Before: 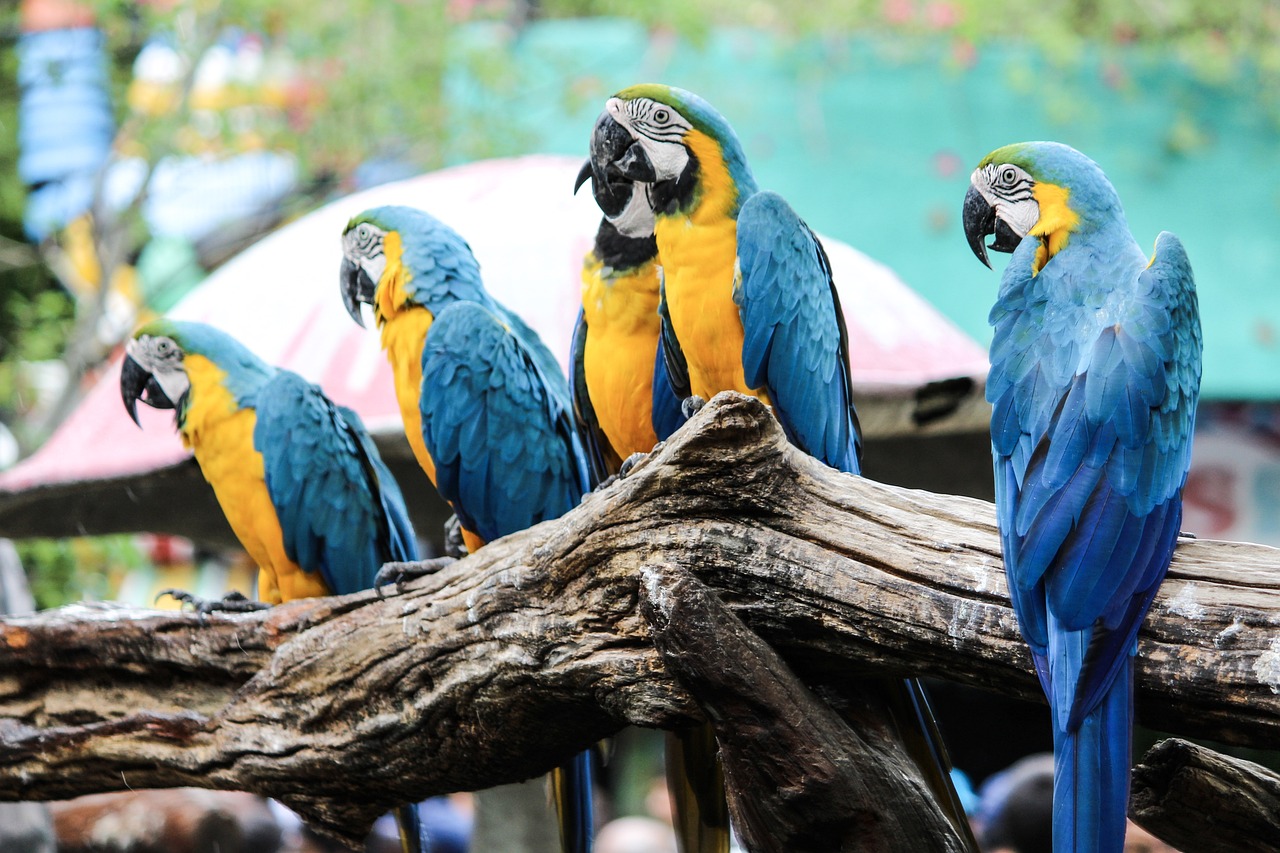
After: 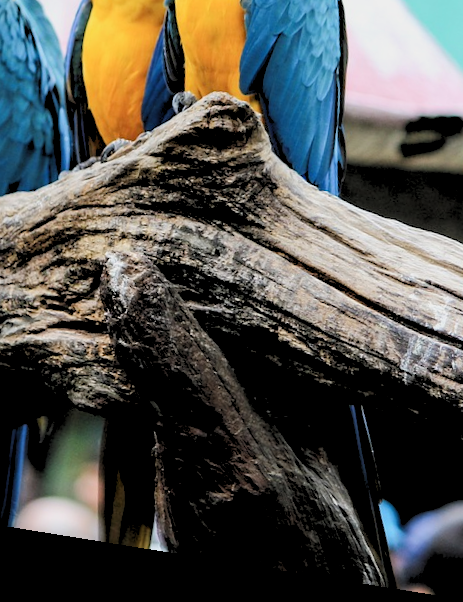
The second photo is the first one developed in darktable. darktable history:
levels: levels [0.026, 0.507, 0.987]
rotate and perspective: rotation 9.12°, automatic cropping off
crop: left 40.878%, top 39.176%, right 25.993%, bottom 3.081%
rgb levels: preserve colors sum RGB, levels [[0.038, 0.433, 0.934], [0, 0.5, 1], [0, 0.5, 1]]
